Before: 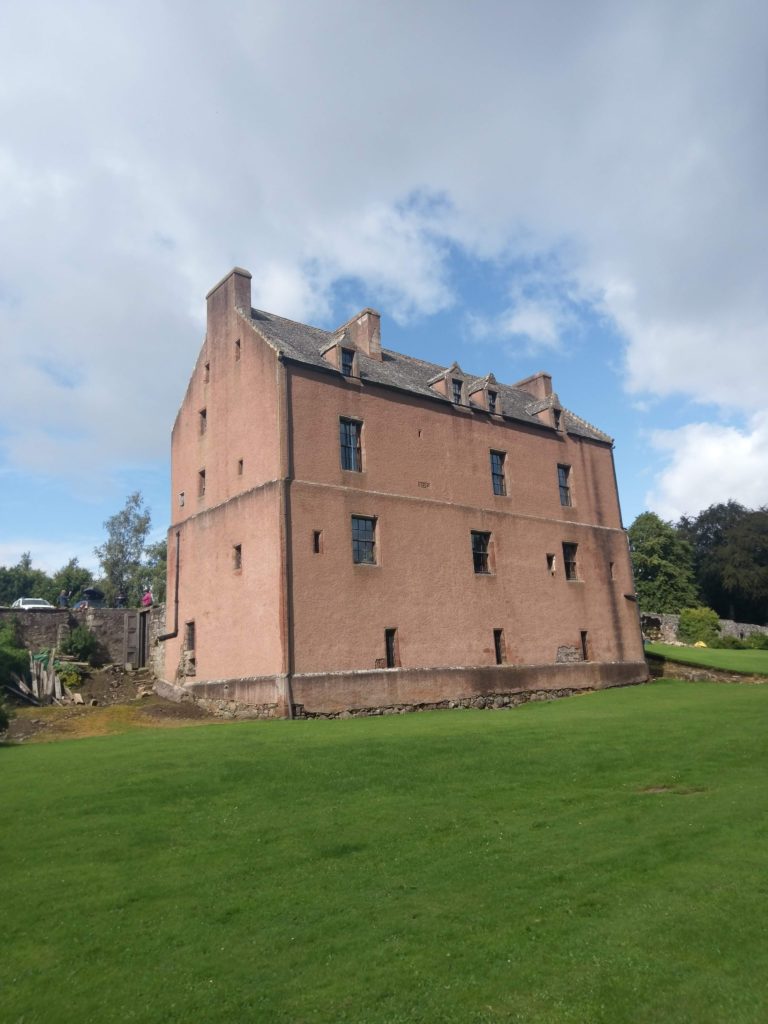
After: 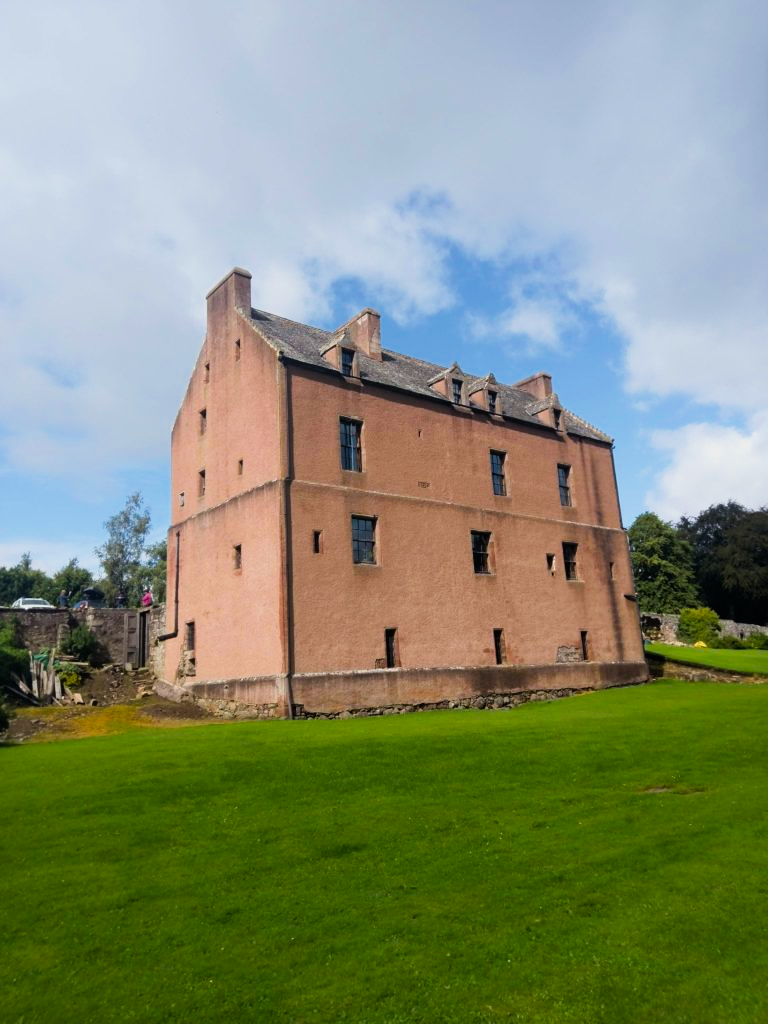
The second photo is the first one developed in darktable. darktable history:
exposure: black level correction -0.001, exposure 0.08 EV, compensate highlight preservation false
filmic rgb: black relative exposure -7.65 EV, white relative exposure 4.56 EV, hardness 3.61, contrast 1.054
color balance rgb: perceptual saturation grading › global saturation 19.466%, perceptual brilliance grading › global brilliance 15.736%, perceptual brilliance grading › shadows -34.25%, global vibrance 41.058%
